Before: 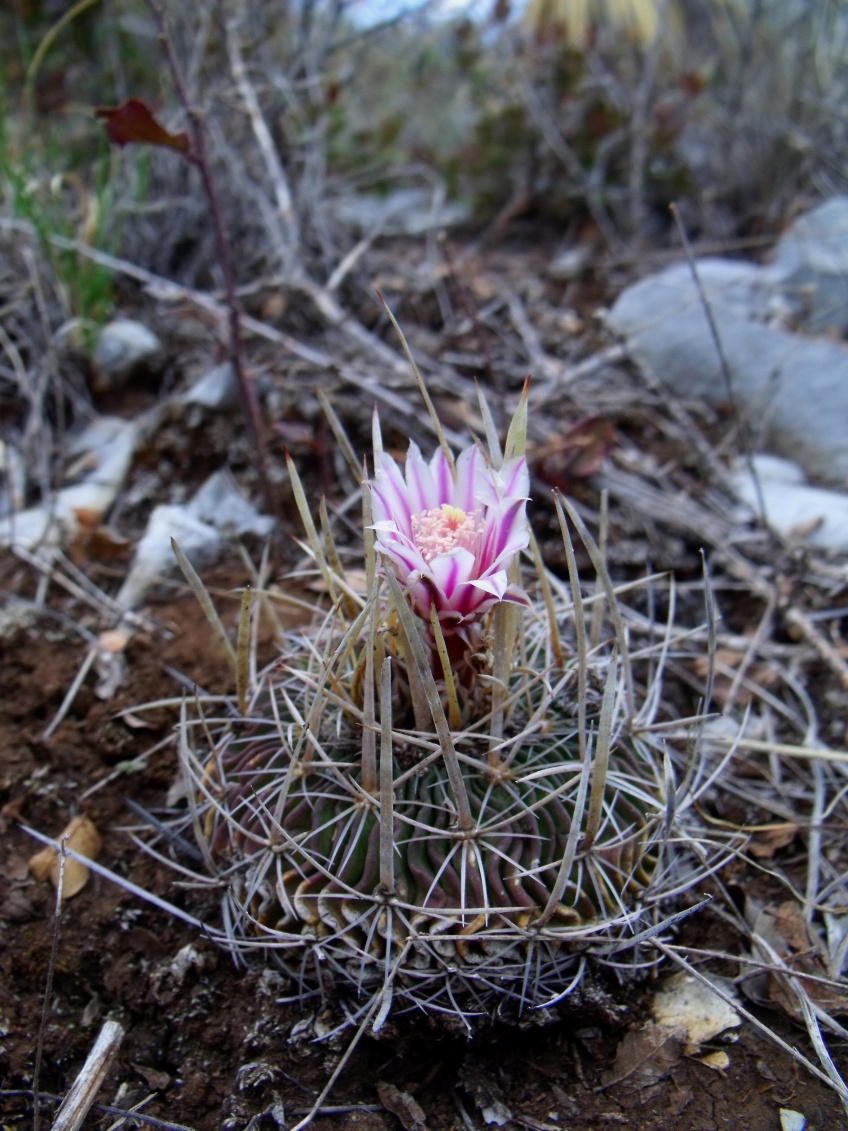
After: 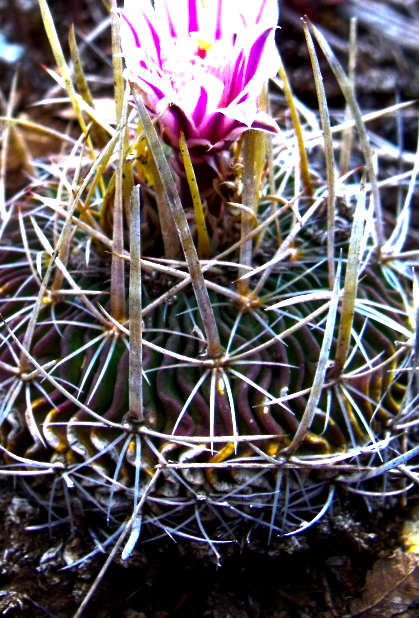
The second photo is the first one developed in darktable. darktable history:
local contrast: highlights 100%, shadows 100%, detail 120%, midtone range 0.2
crop: left 29.672%, top 41.786%, right 20.851%, bottom 3.487%
color balance rgb: linear chroma grading › shadows -30%, linear chroma grading › global chroma 35%, perceptual saturation grading › global saturation 75%, perceptual saturation grading › shadows -30%, perceptual brilliance grading › highlights 75%, perceptual brilliance grading › shadows -30%, global vibrance 35%
